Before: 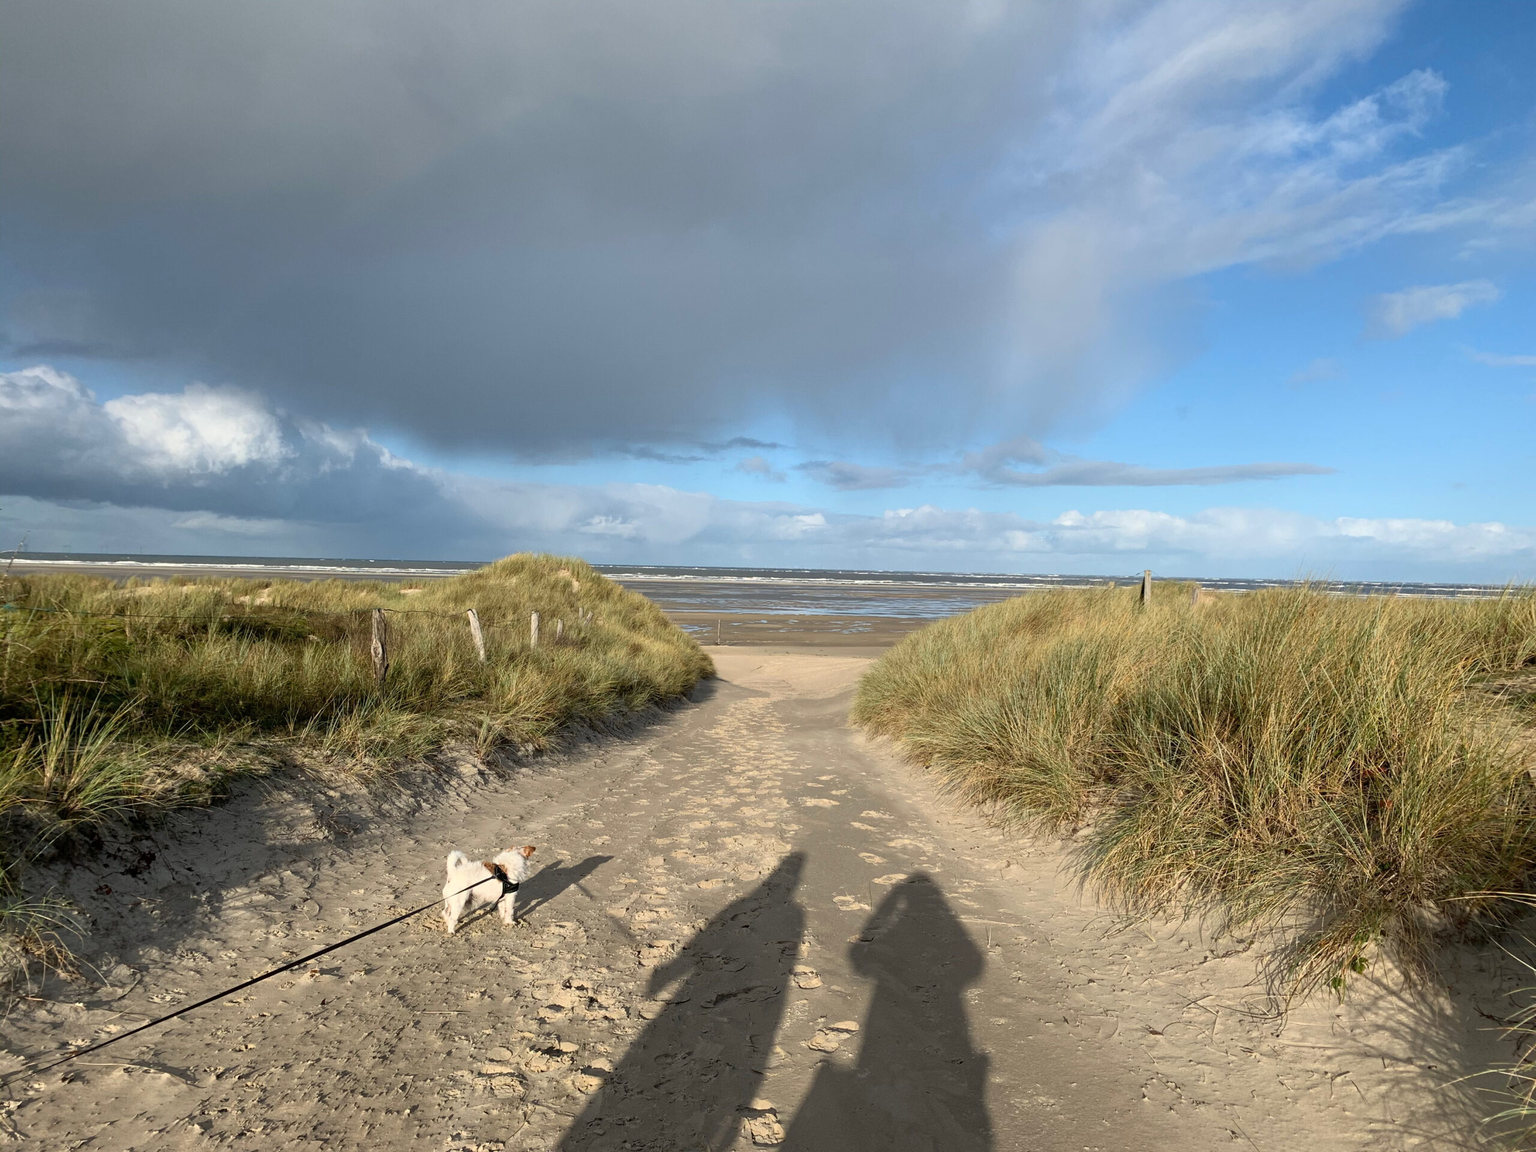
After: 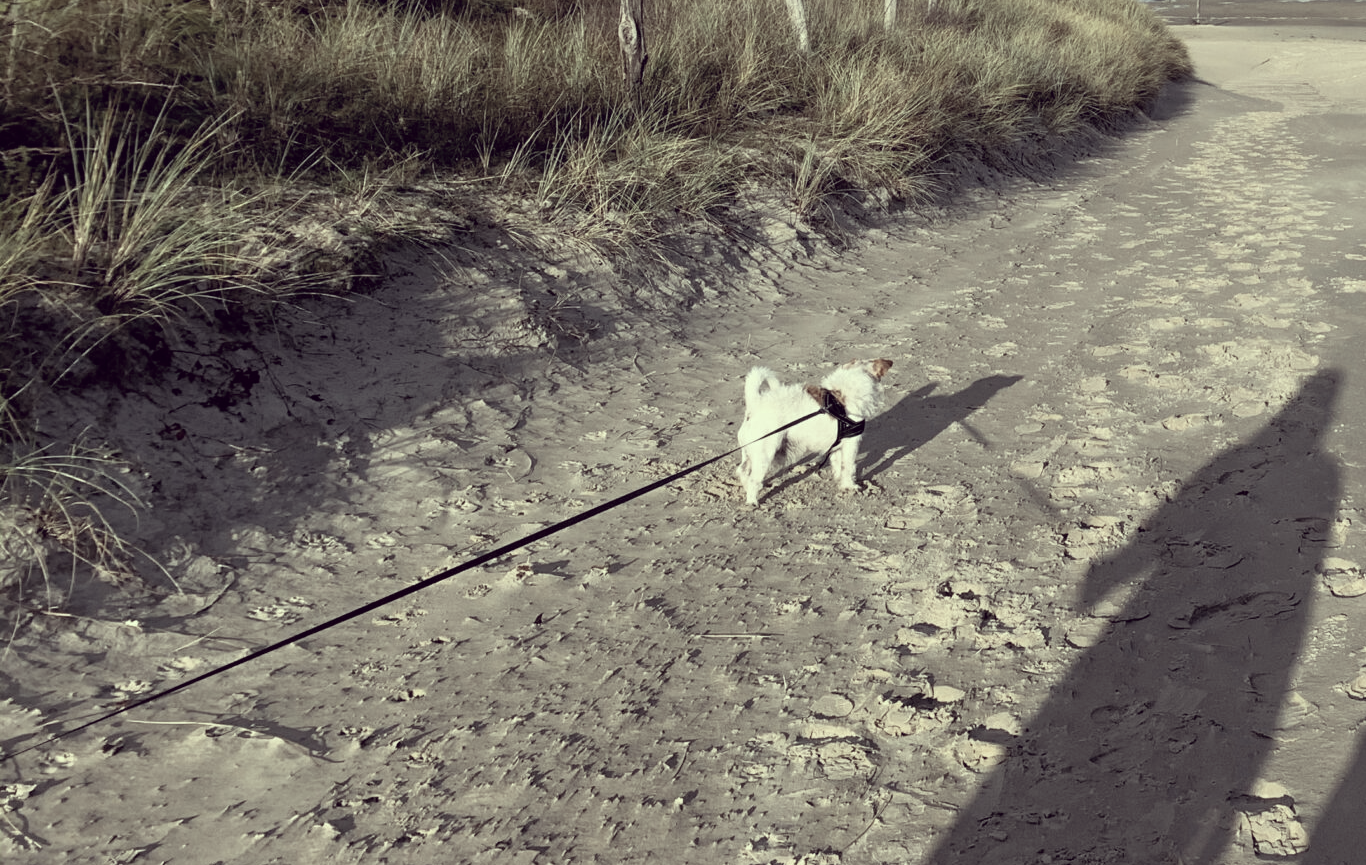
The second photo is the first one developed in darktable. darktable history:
color correction: highlights a* -20.17, highlights b* 20.27, shadows a* 20.03, shadows b* -20.46, saturation 0.43
crop and rotate: top 54.778%, right 46.61%, bottom 0.159%
